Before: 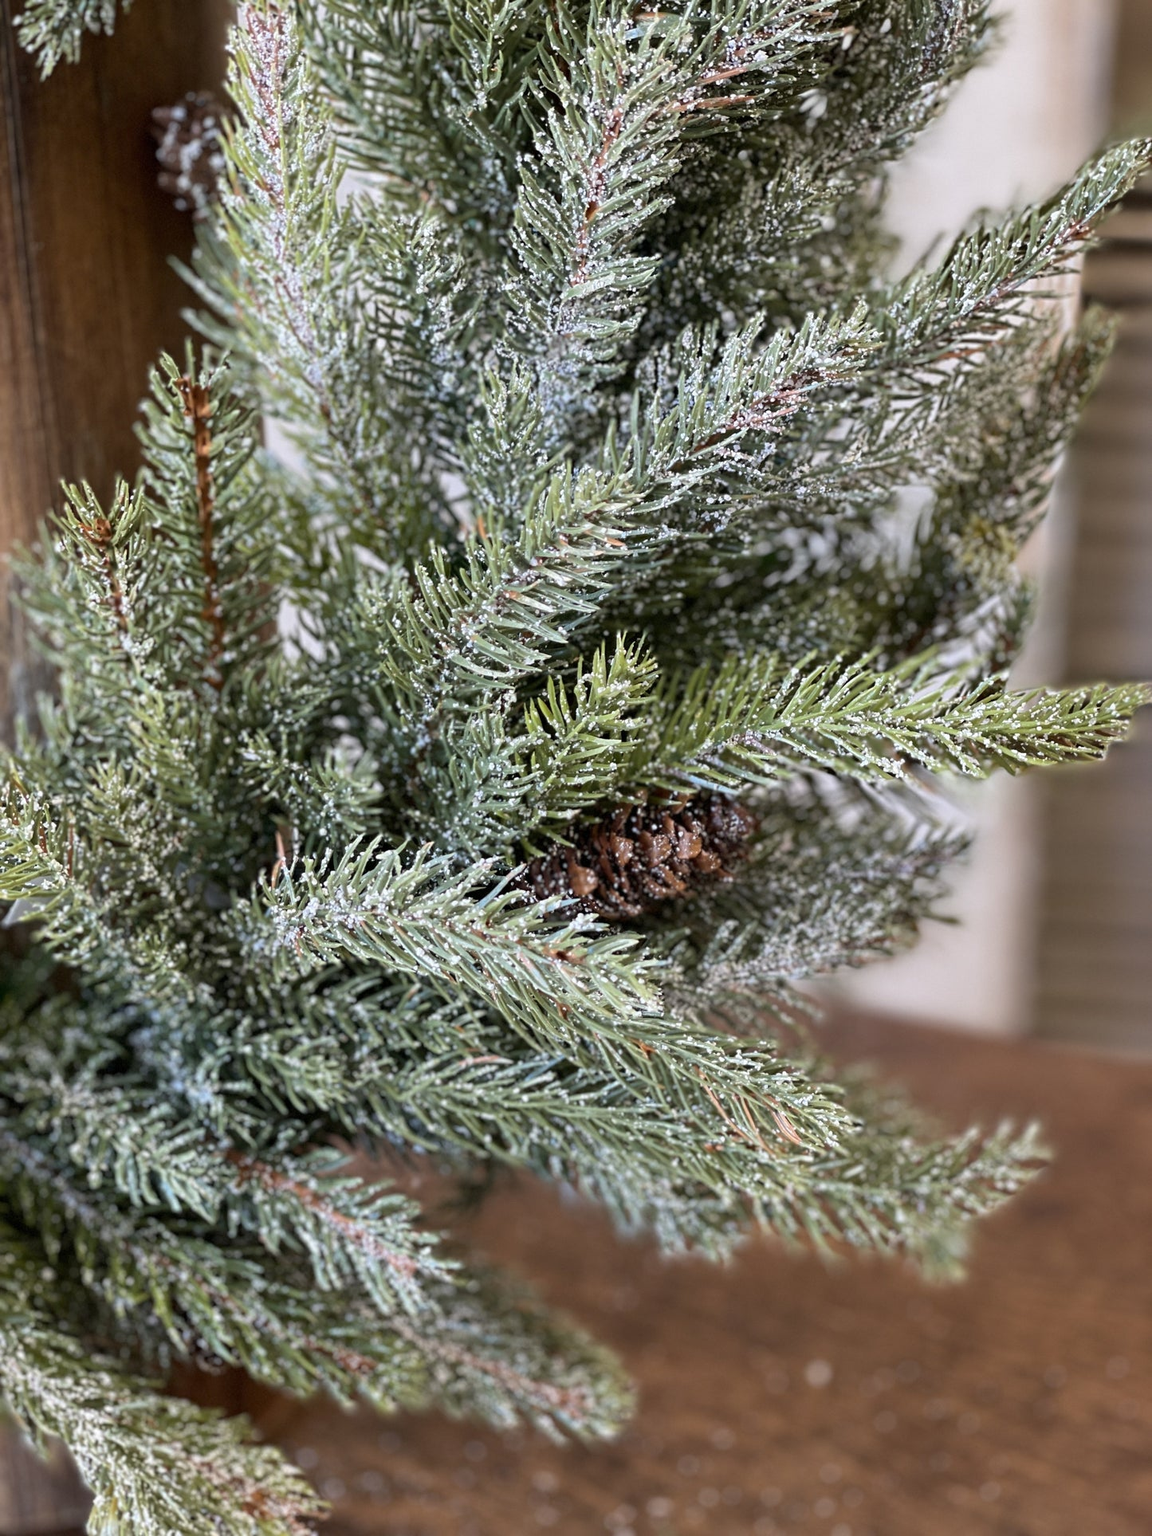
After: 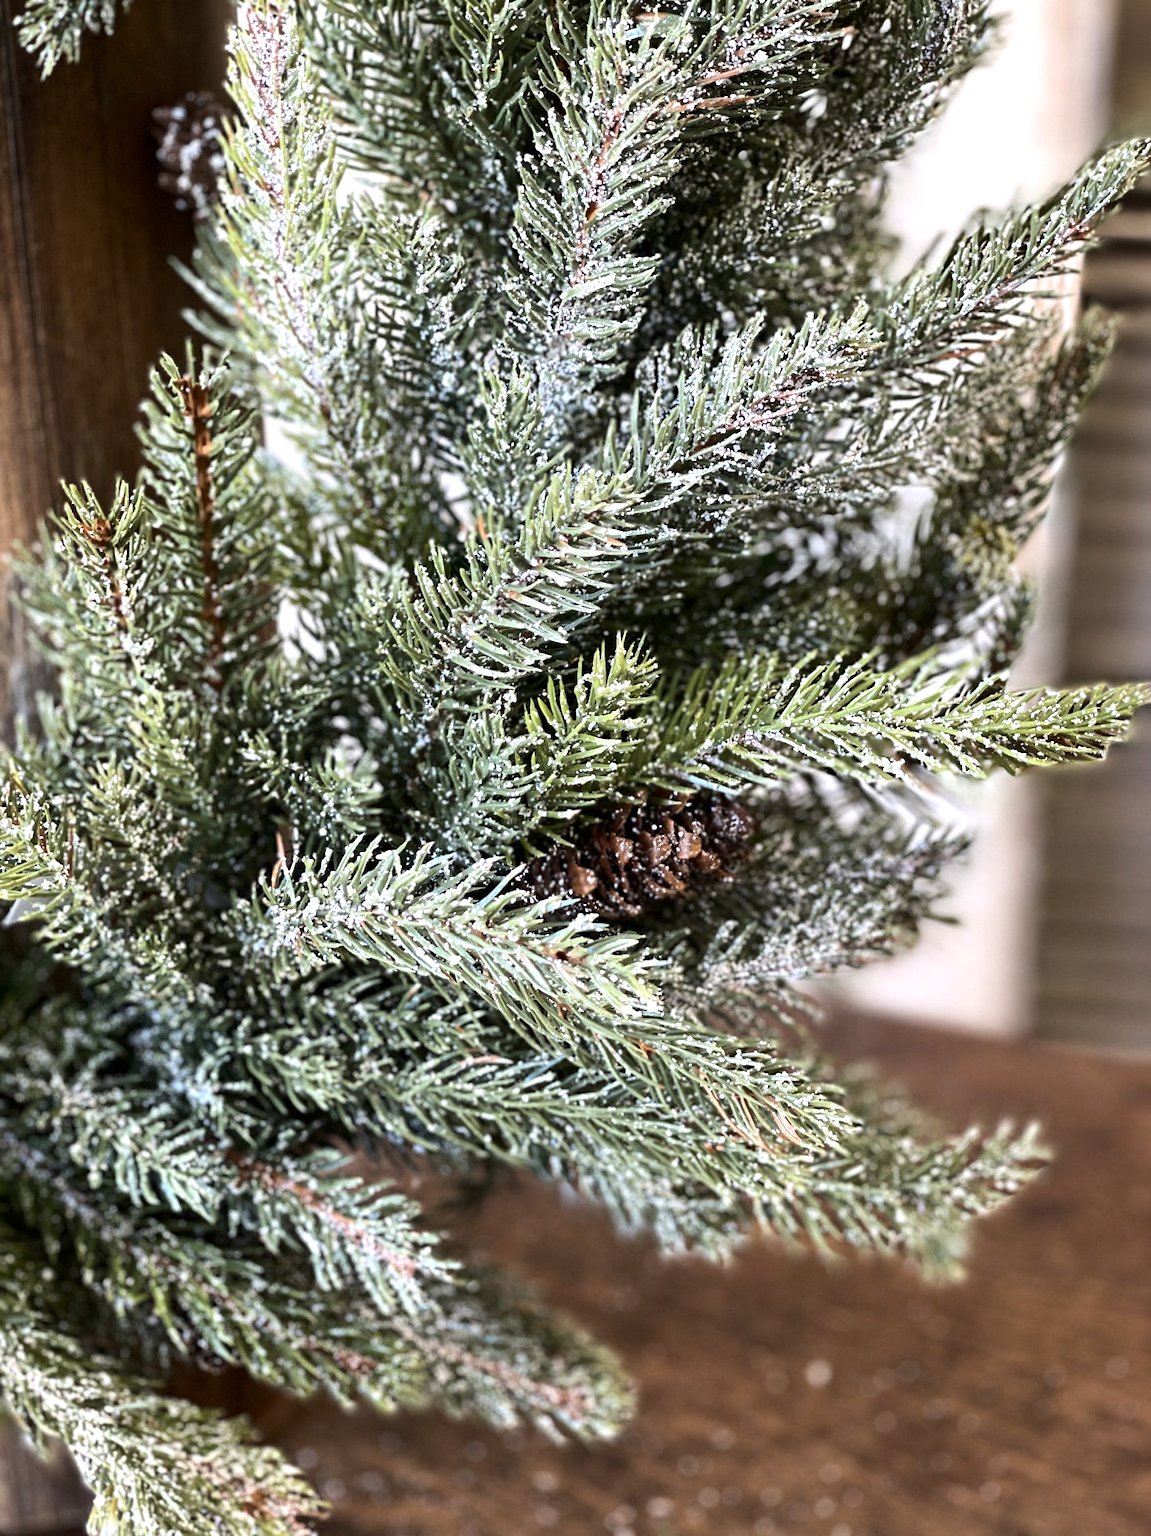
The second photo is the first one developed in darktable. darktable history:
contrast brightness saturation: contrast 0.08, saturation 0.02
tone equalizer: -8 EV -0.75 EV, -7 EV -0.7 EV, -6 EV -0.6 EV, -5 EV -0.4 EV, -3 EV 0.4 EV, -2 EV 0.6 EV, -1 EV 0.7 EV, +0 EV 0.75 EV, edges refinement/feathering 500, mask exposure compensation -1.57 EV, preserve details no
